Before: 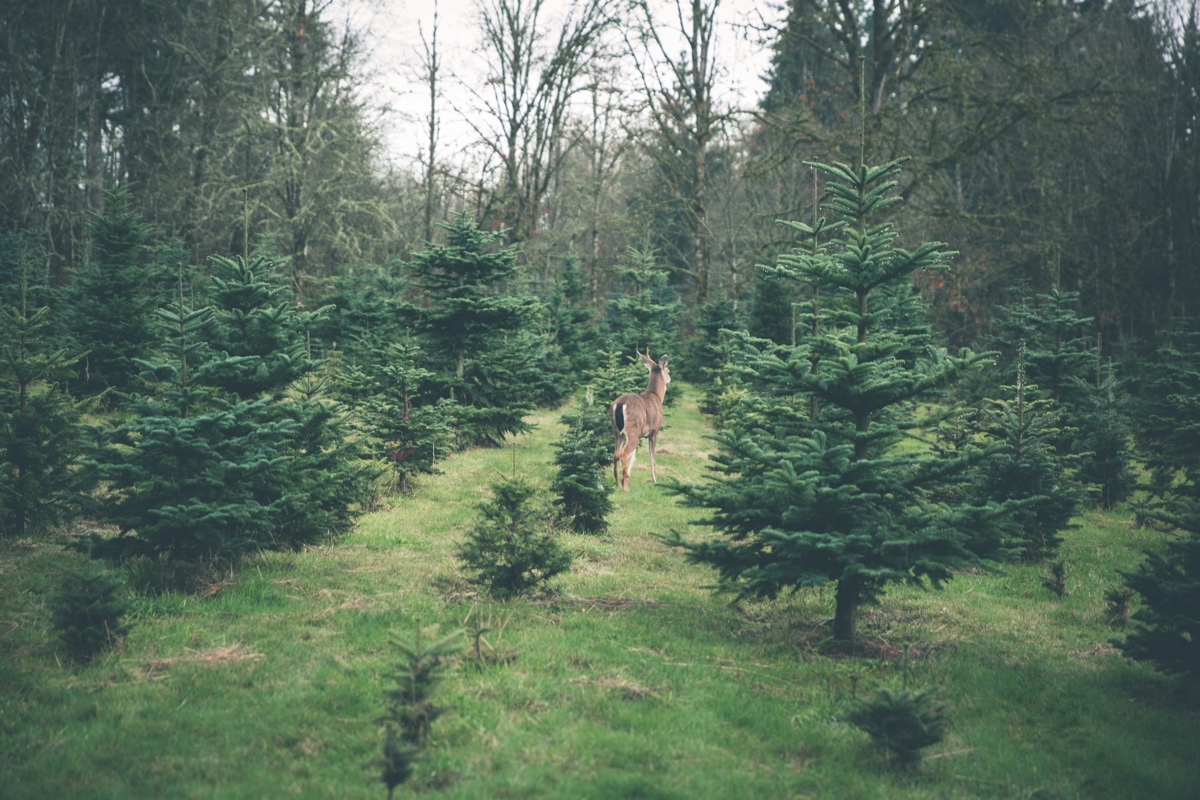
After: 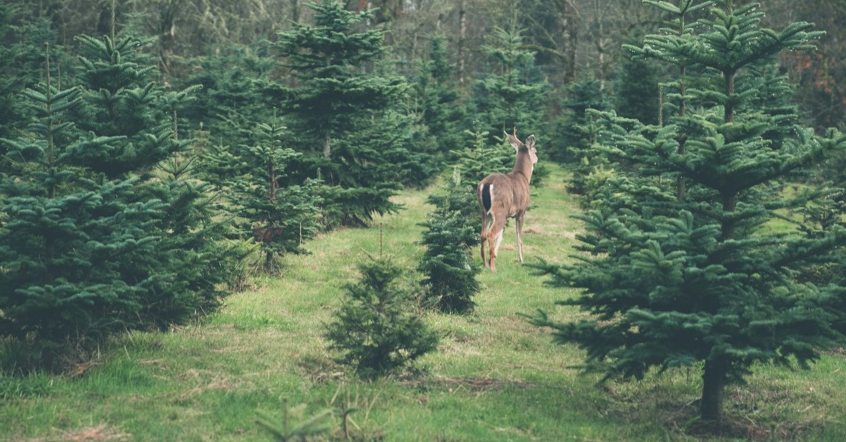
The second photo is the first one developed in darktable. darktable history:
crop: left 11.106%, top 27.547%, right 18.314%, bottom 17.118%
